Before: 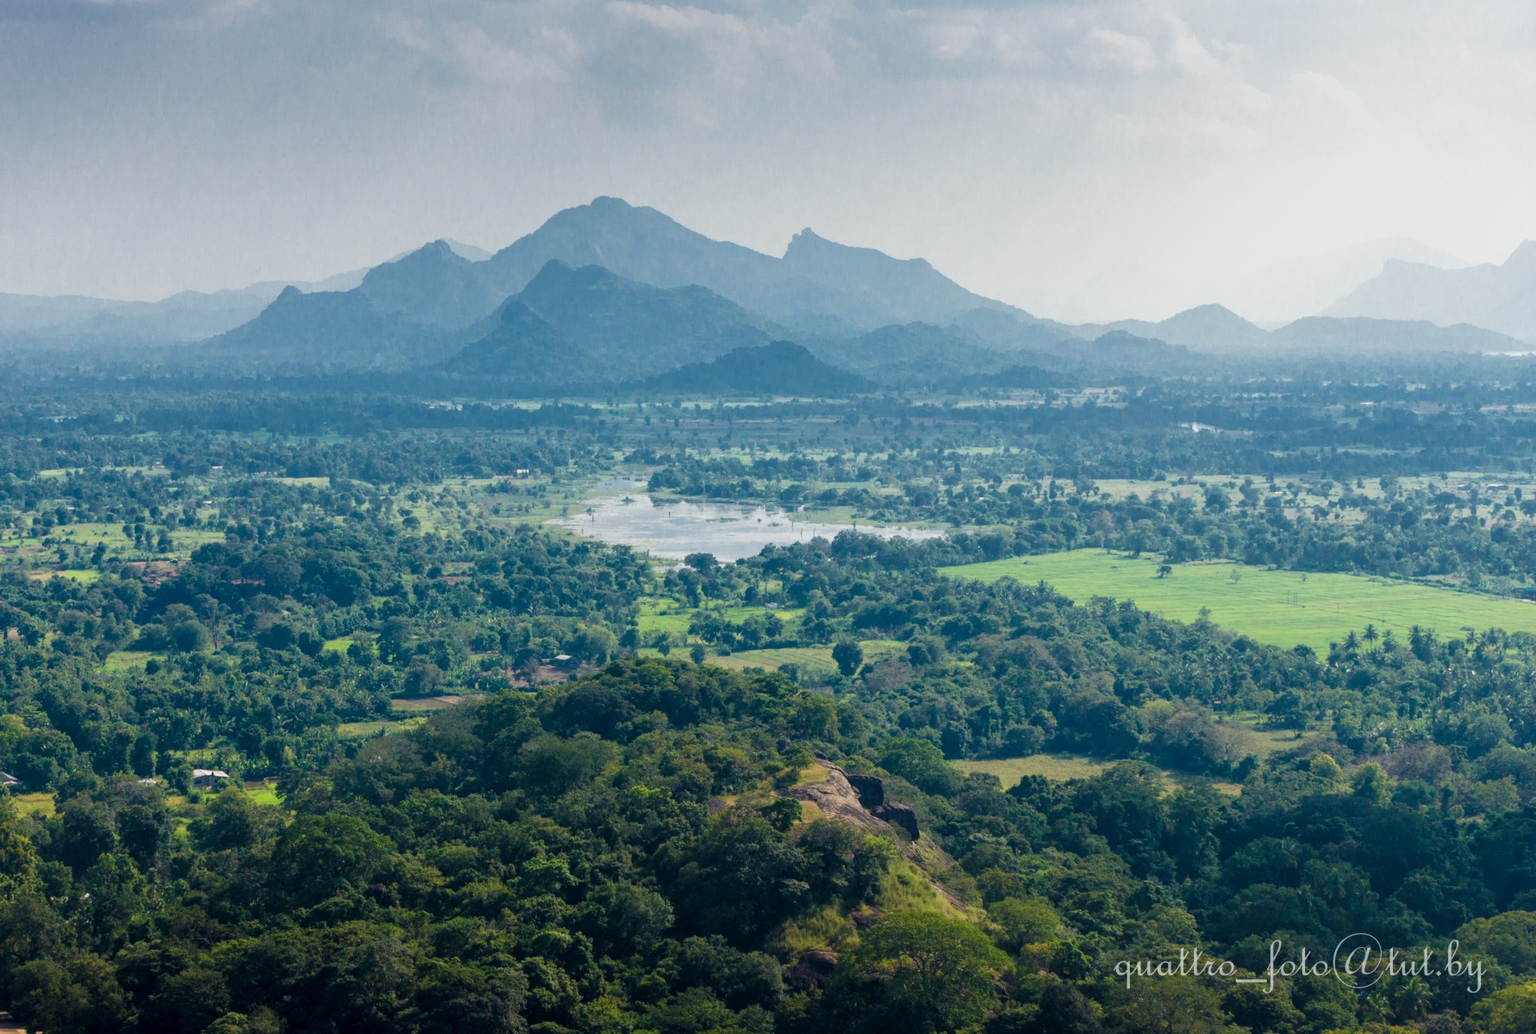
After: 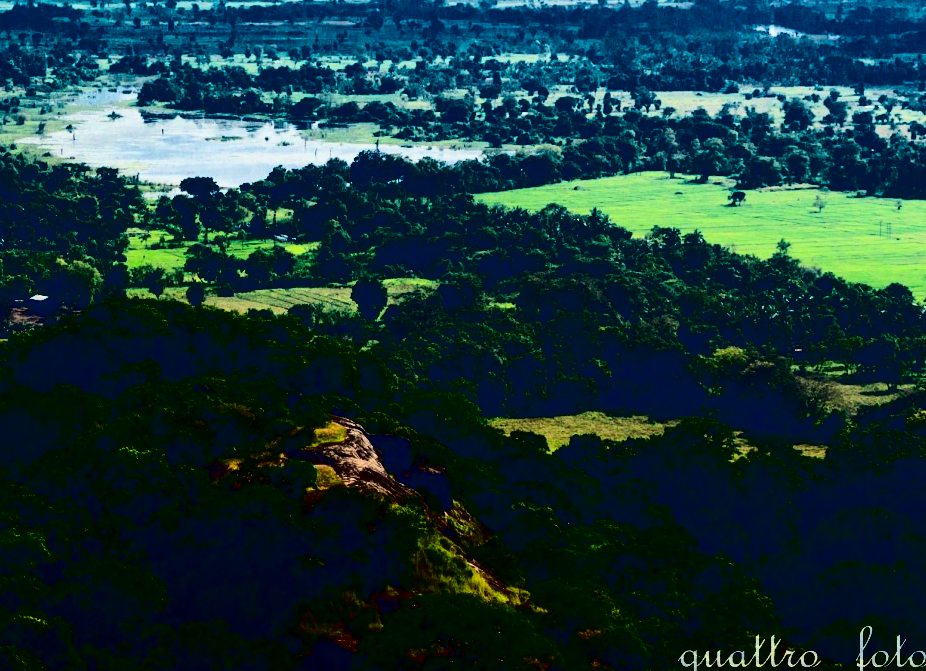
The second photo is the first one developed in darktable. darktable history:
crop: left 34.472%, top 38.798%, right 13.558%, bottom 5.225%
contrast brightness saturation: contrast 0.774, brightness -0.983, saturation 0.982
